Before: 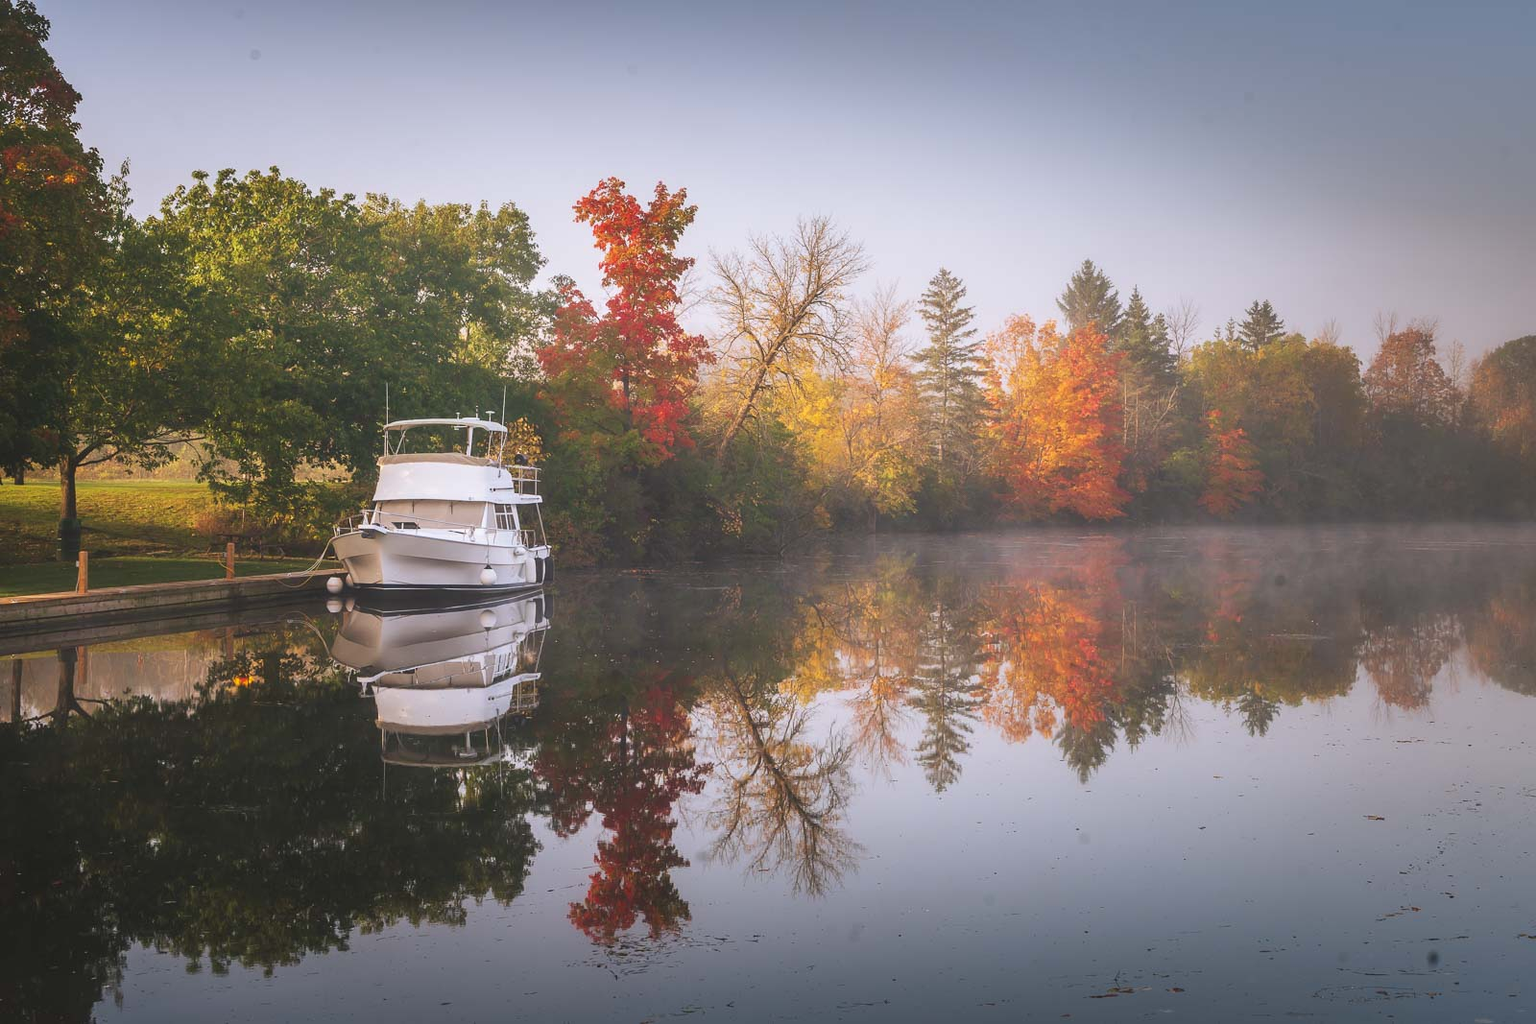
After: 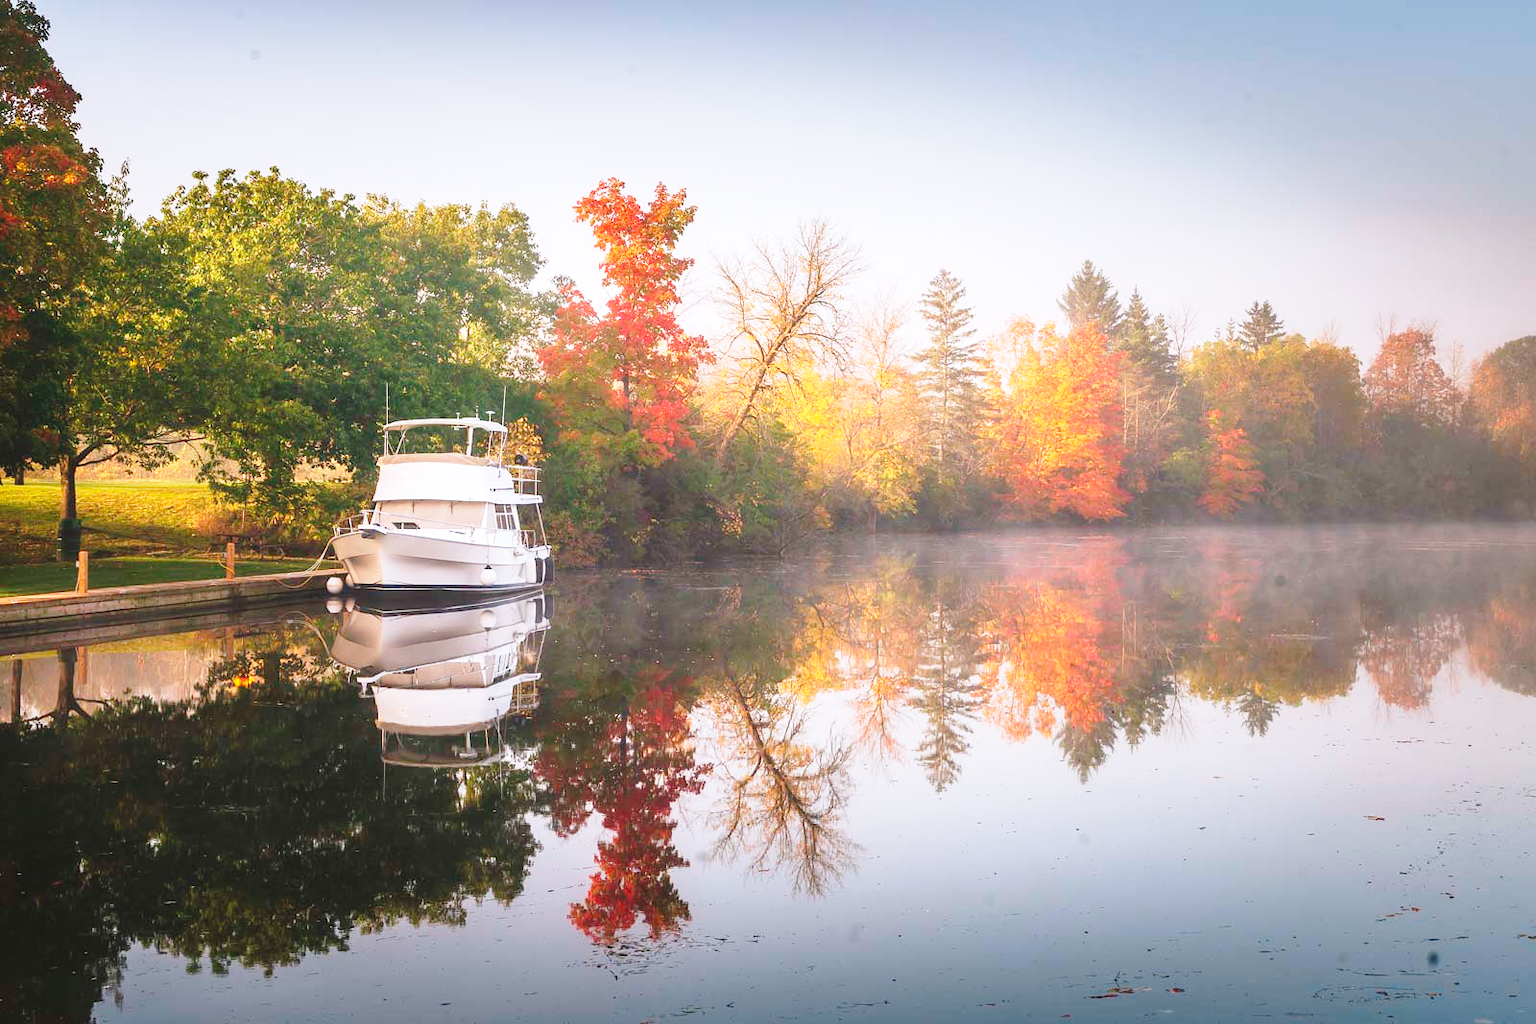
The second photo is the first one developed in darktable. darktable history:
exposure: exposure 0.208 EV, compensate highlight preservation false
base curve: curves: ch0 [(0, 0) (0.028, 0.03) (0.121, 0.232) (0.46, 0.748) (0.859, 0.968) (1, 1)], preserve colors none
